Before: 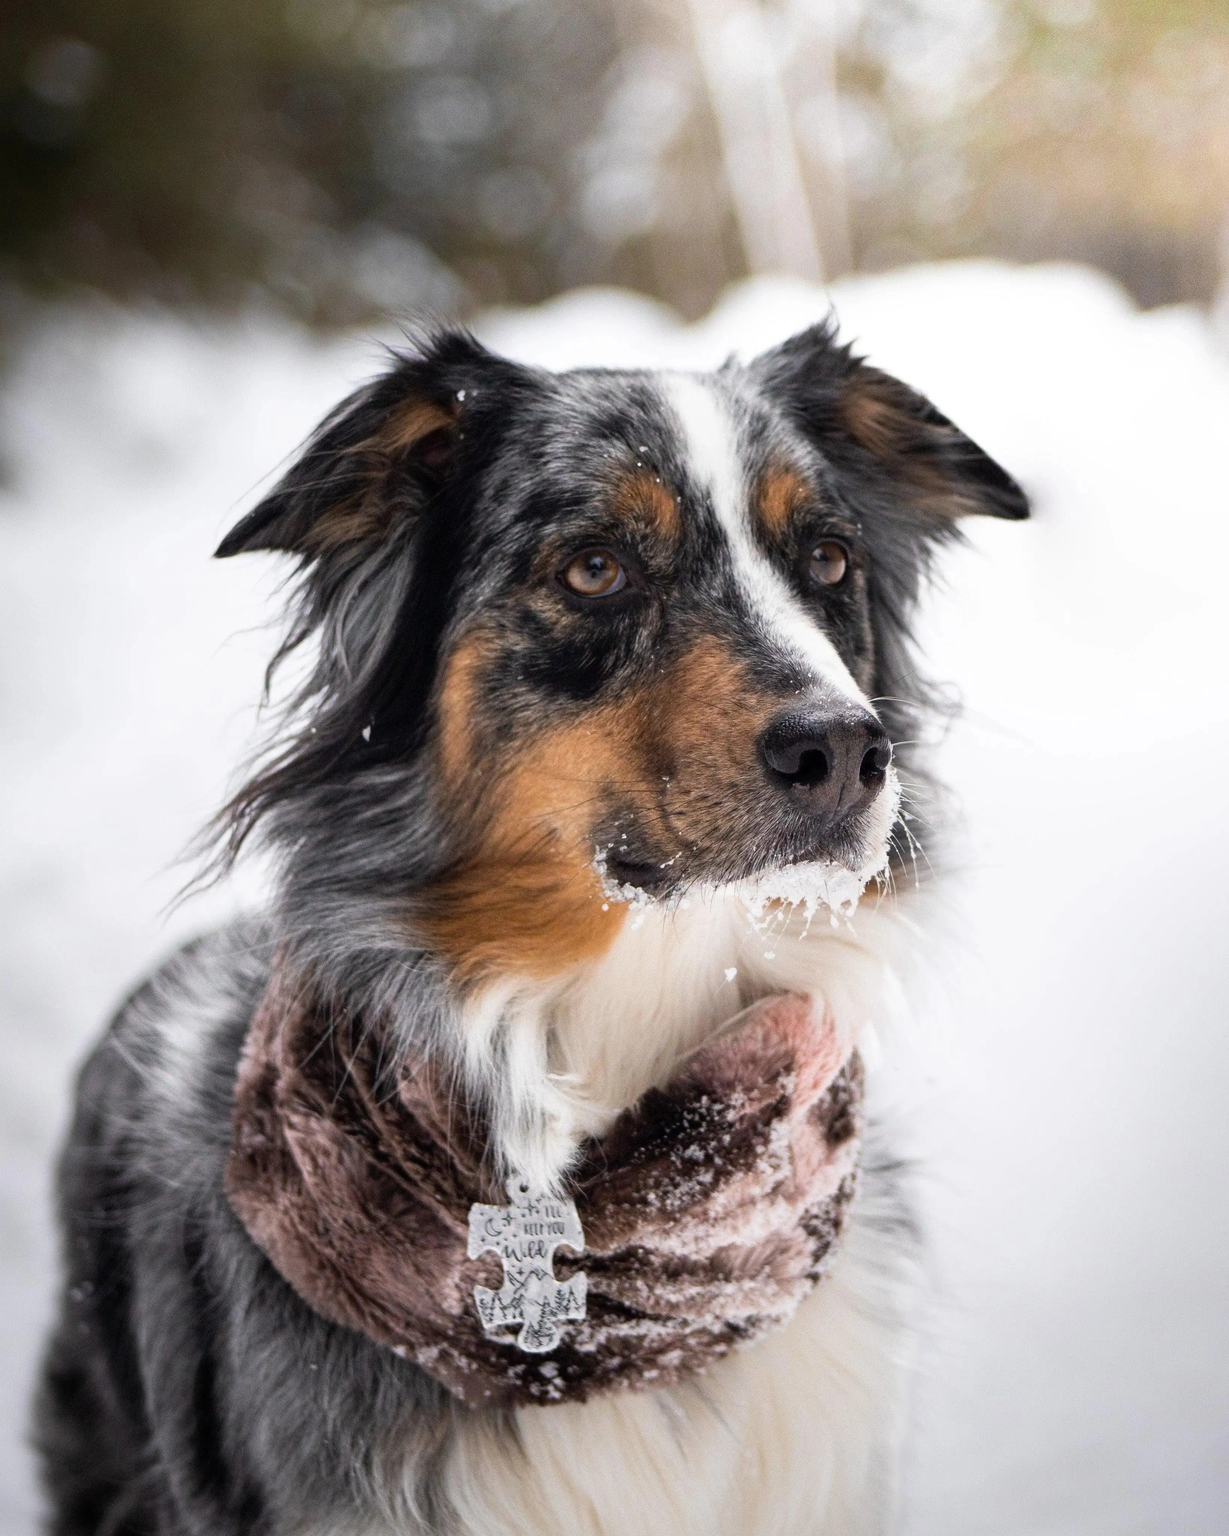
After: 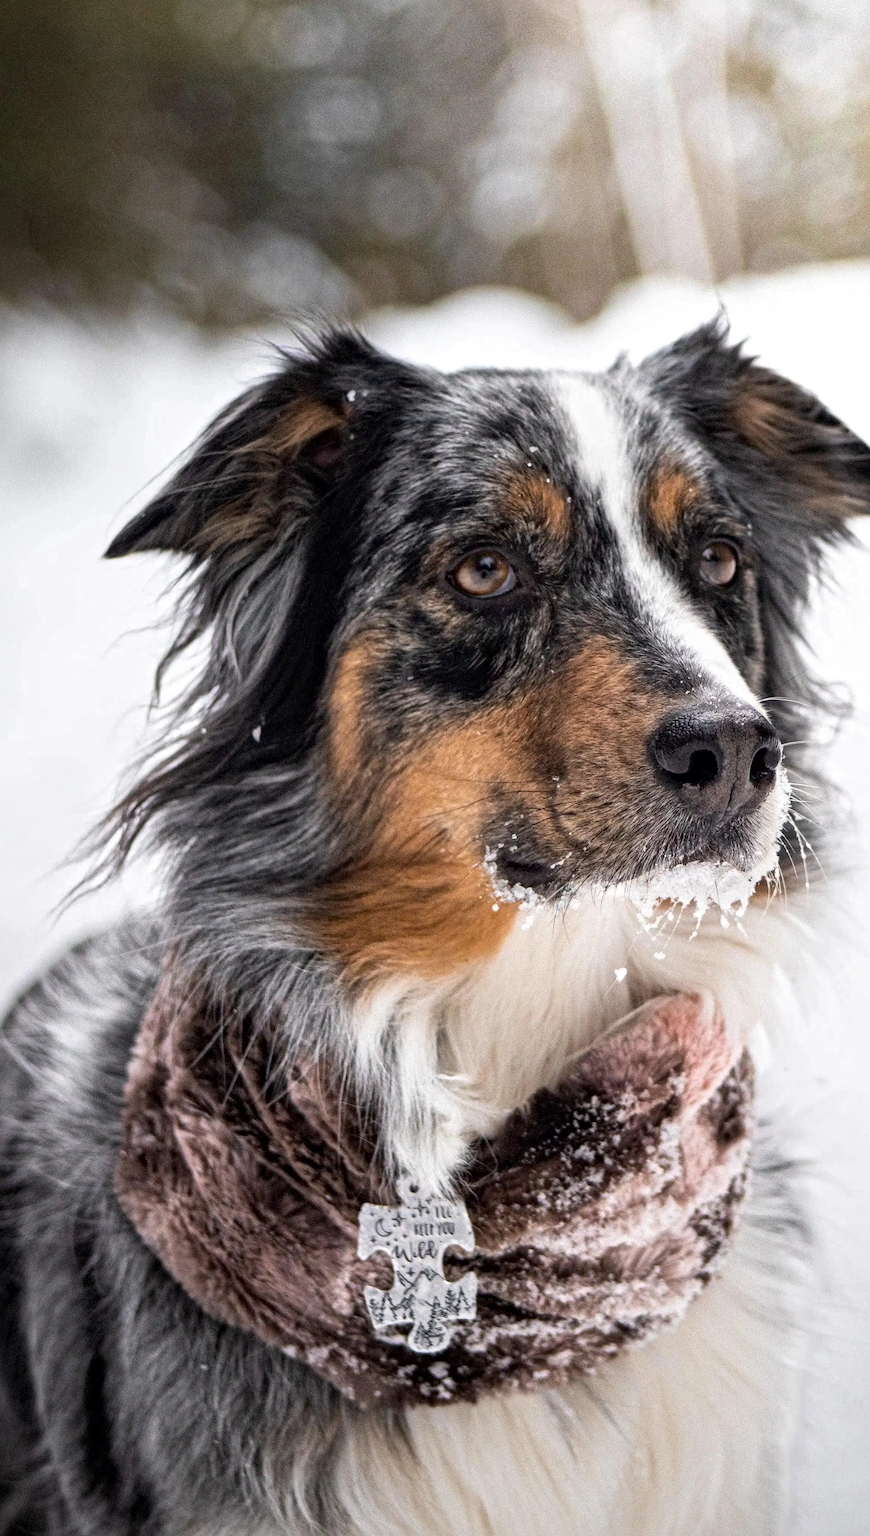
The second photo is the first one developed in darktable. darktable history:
crop and rotate: left 8.982%, right 20.174%
local contrast: mode bilateral grid, contrast 20, coarseness 19, detail 163%, midtone range 0.2
